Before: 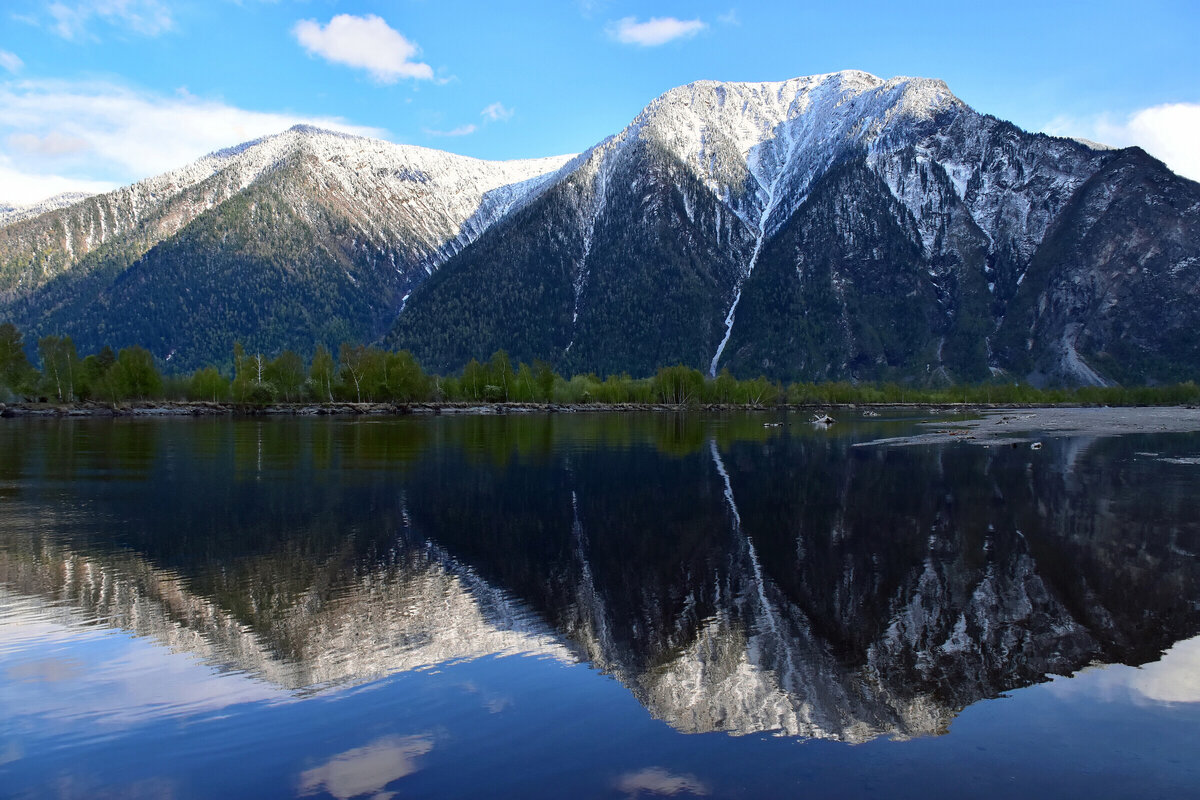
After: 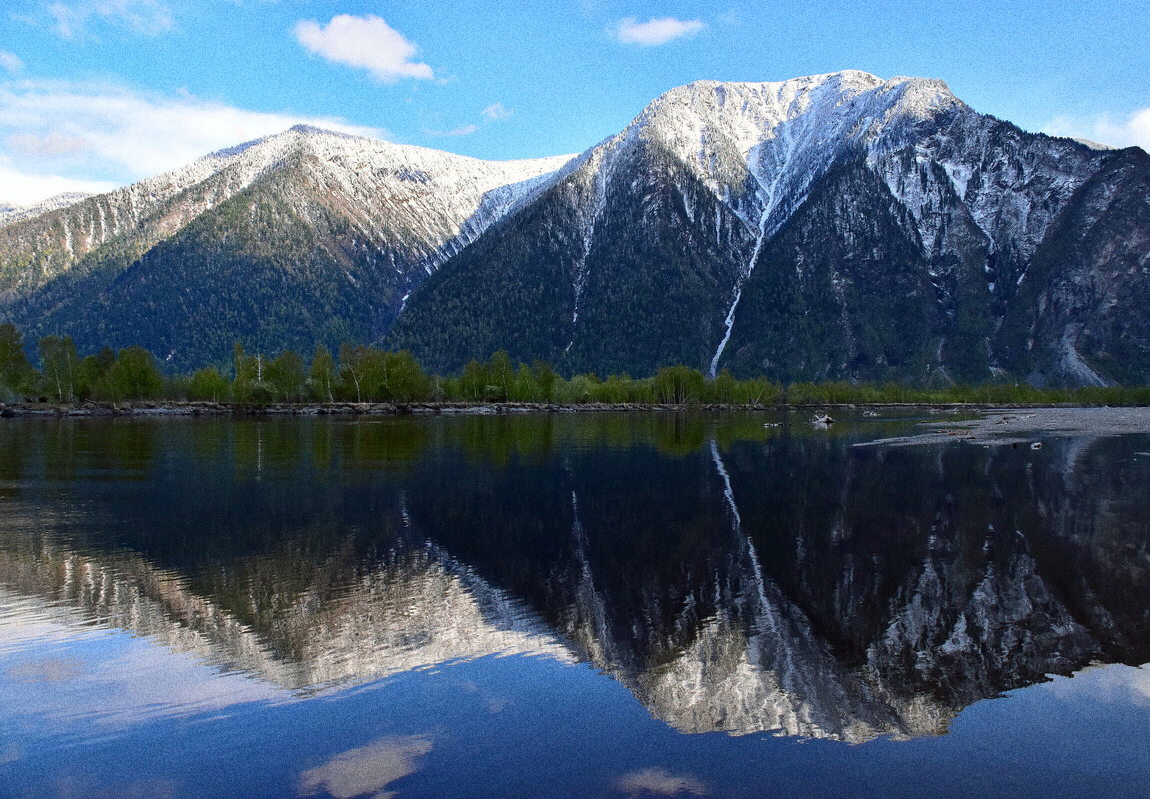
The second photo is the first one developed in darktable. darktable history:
grain: coarseness 0.09 ISO, strength 40%
crop: right 4.126%, bottom 0.031%
